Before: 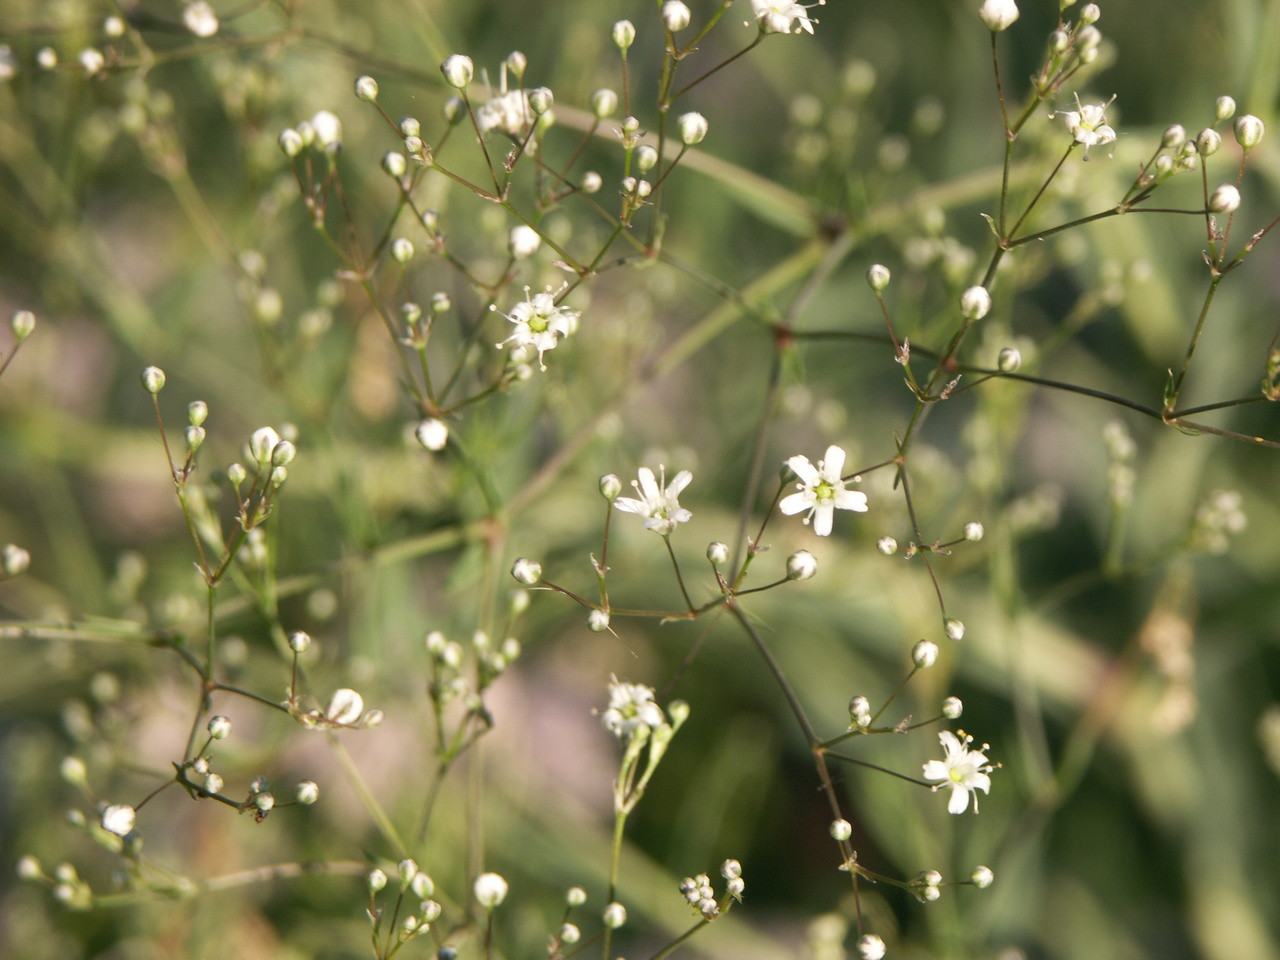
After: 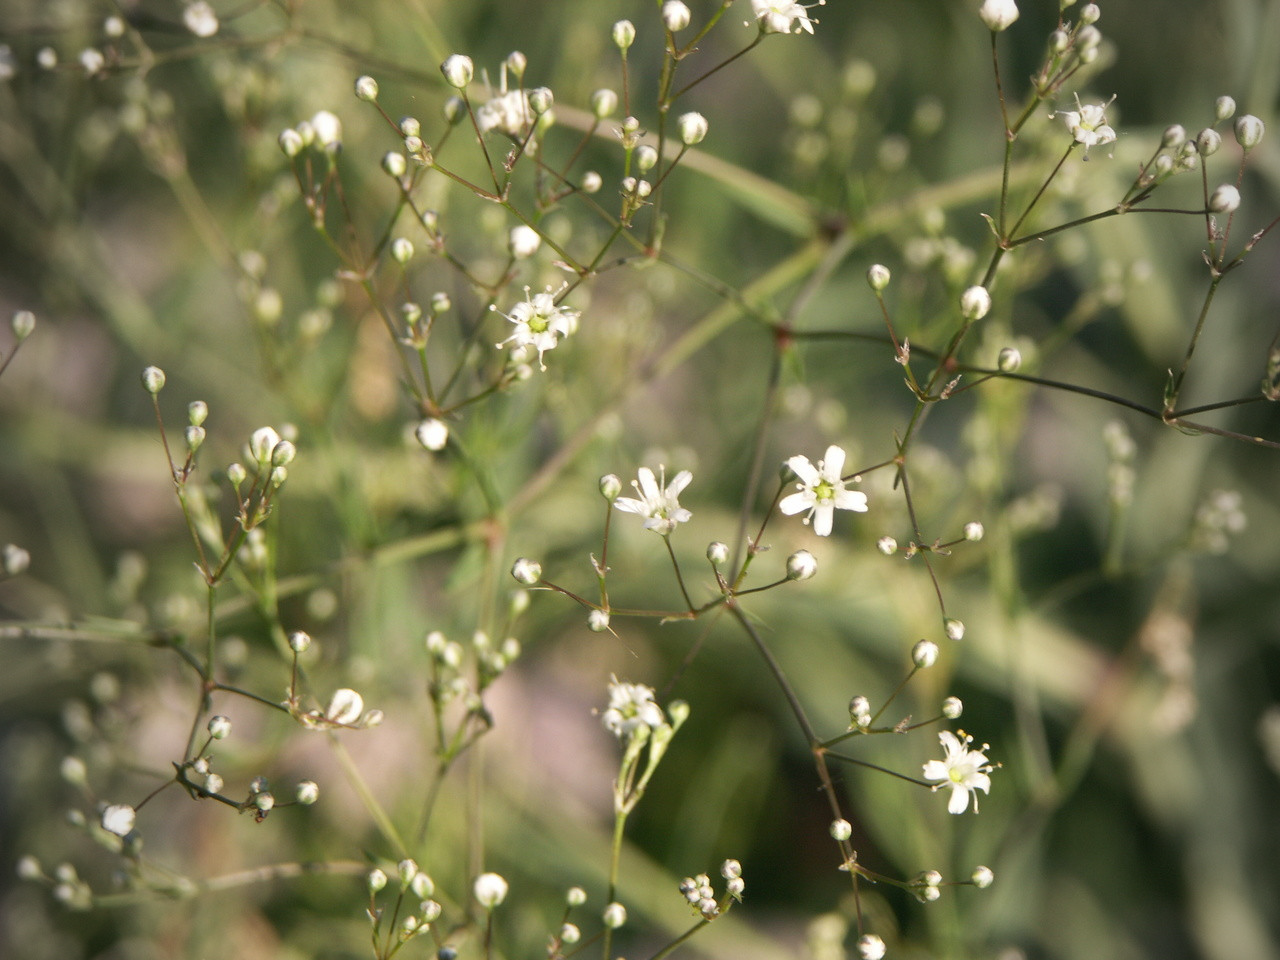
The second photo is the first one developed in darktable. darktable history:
vignetting: fall-off start 96.31%, fall-off radius 100.67%, width/height ratio 0.612
